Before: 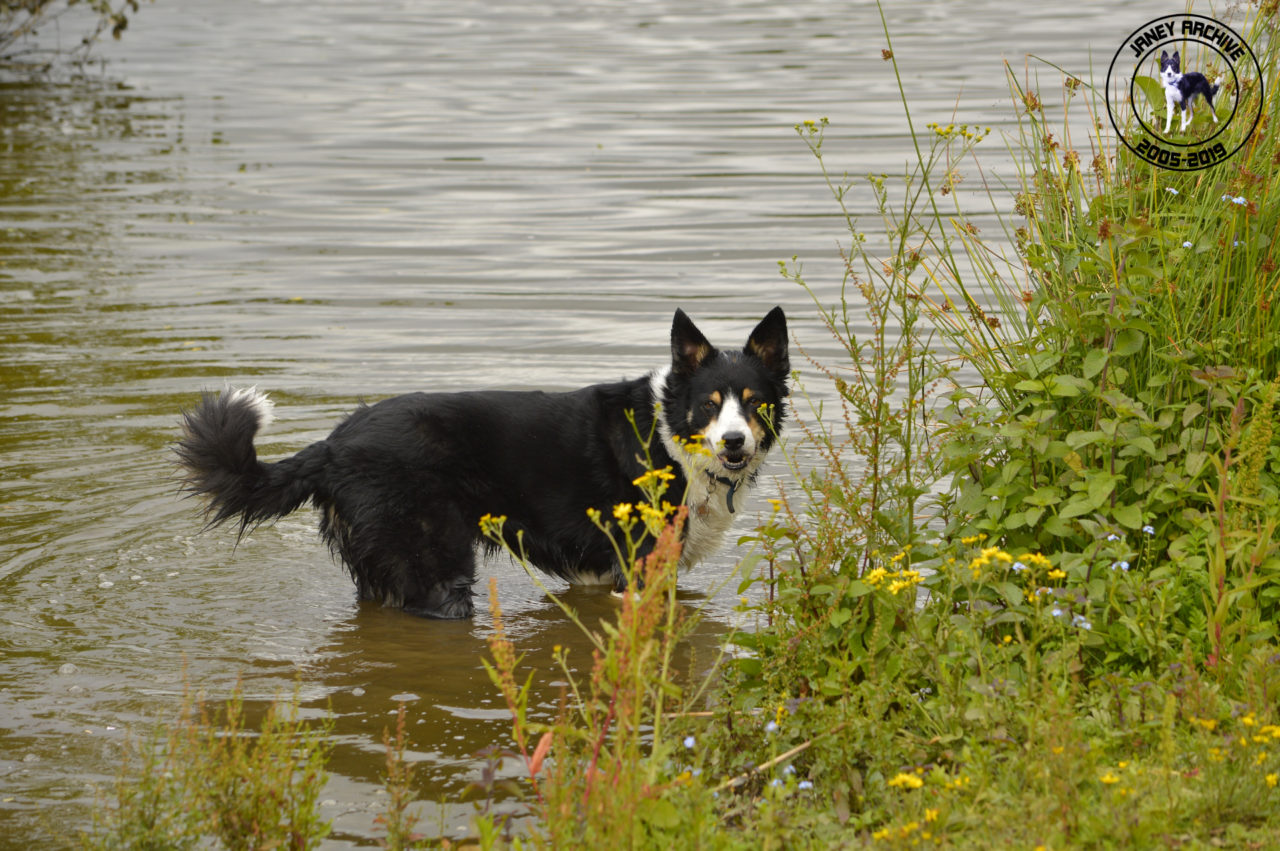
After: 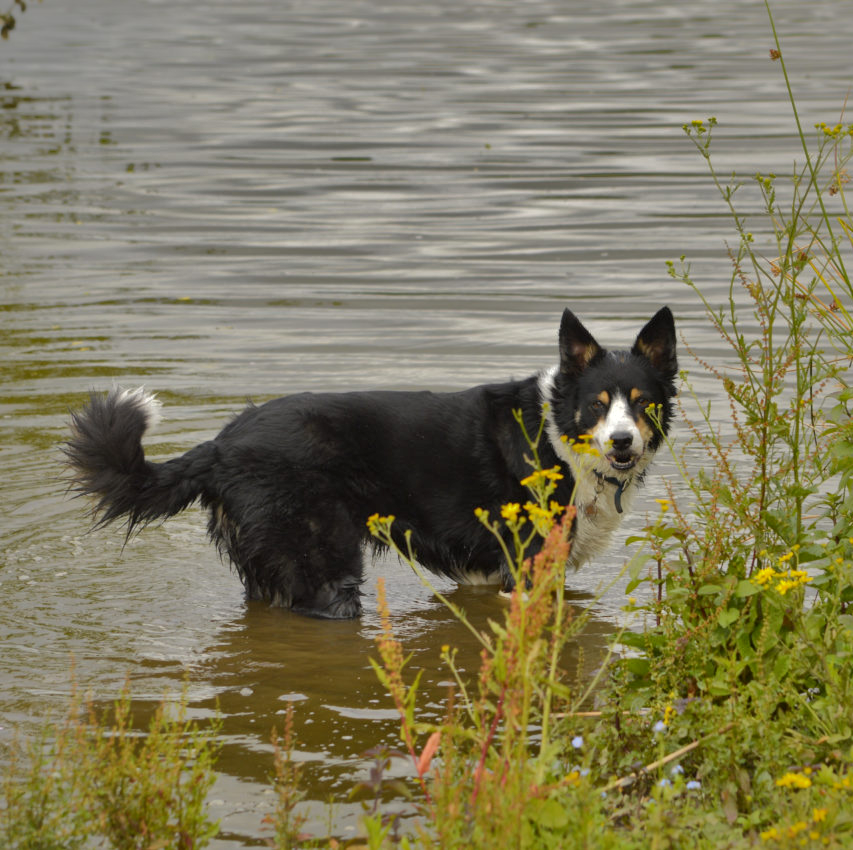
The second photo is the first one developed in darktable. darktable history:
crop and rotate: left 8.786%, right 24.548%
local contrast: mode bilateral grid, contrast 20, coarseness 50, detail 120%, midtone range 0.2
shadows and highlights: shadows 38.43, highlights -74.54
